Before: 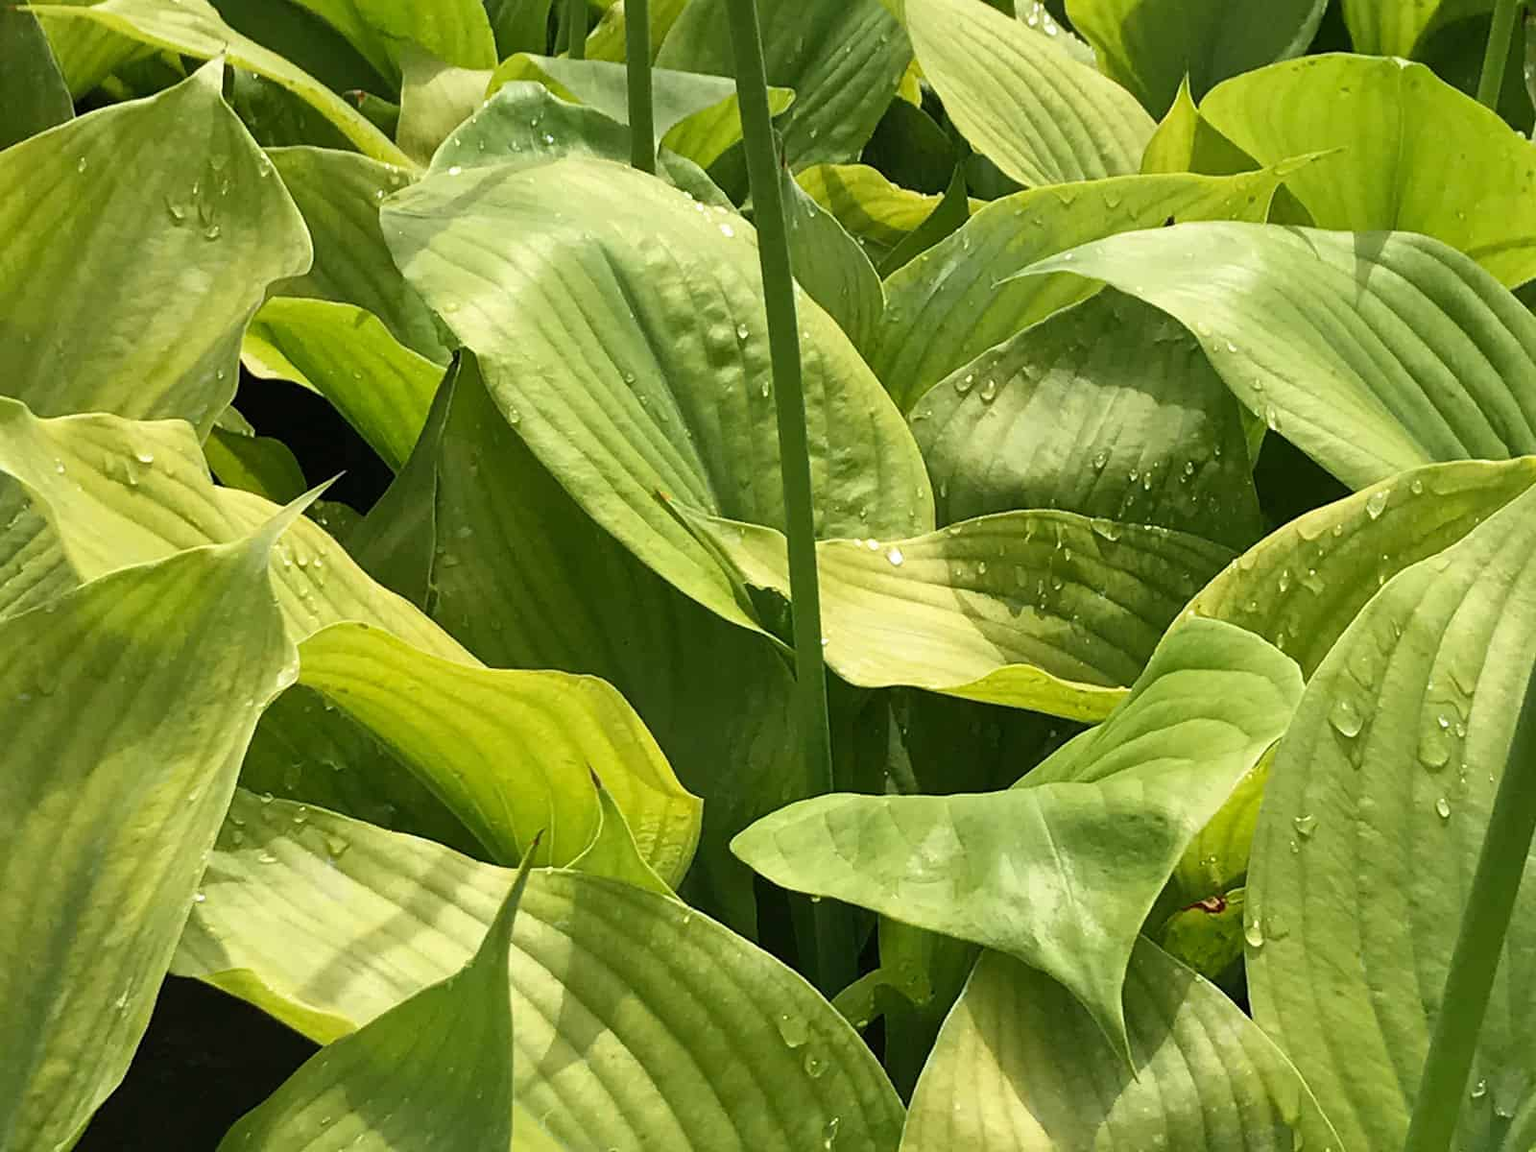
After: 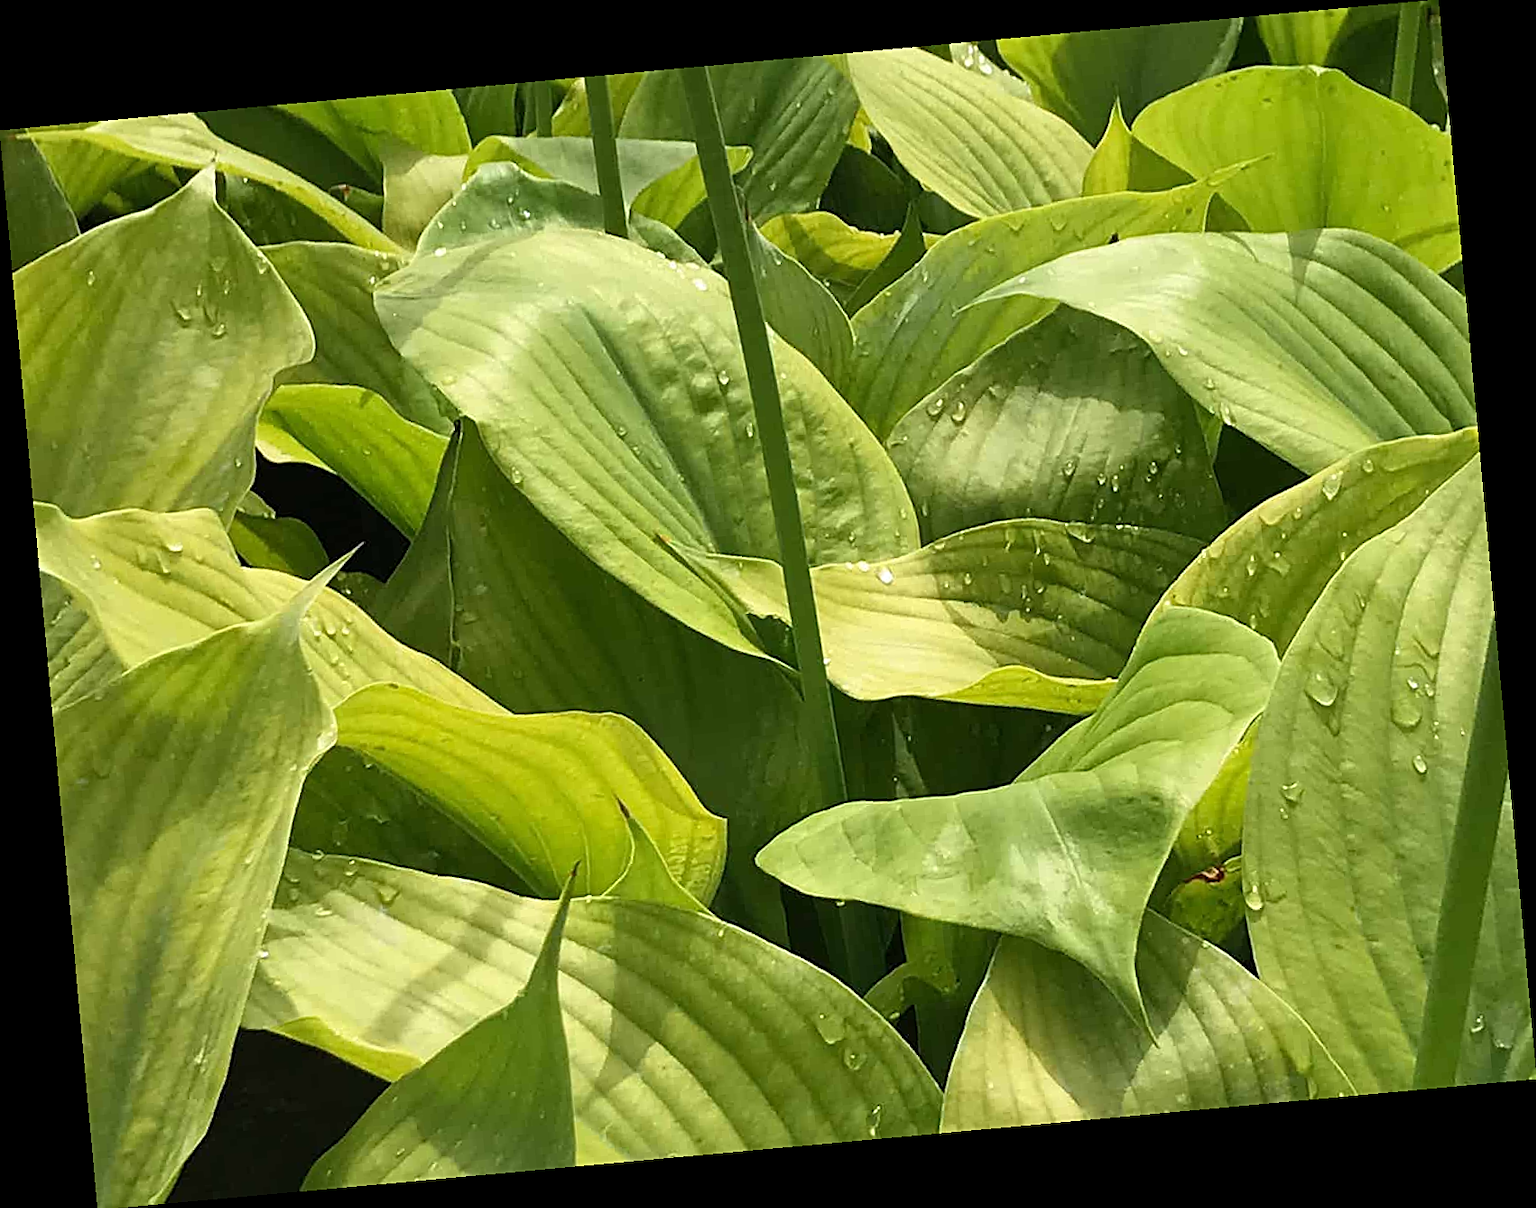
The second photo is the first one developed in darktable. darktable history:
rotate and perspective: rotation -5.2°, automatic cropping off
sharpen: on, module defaults
